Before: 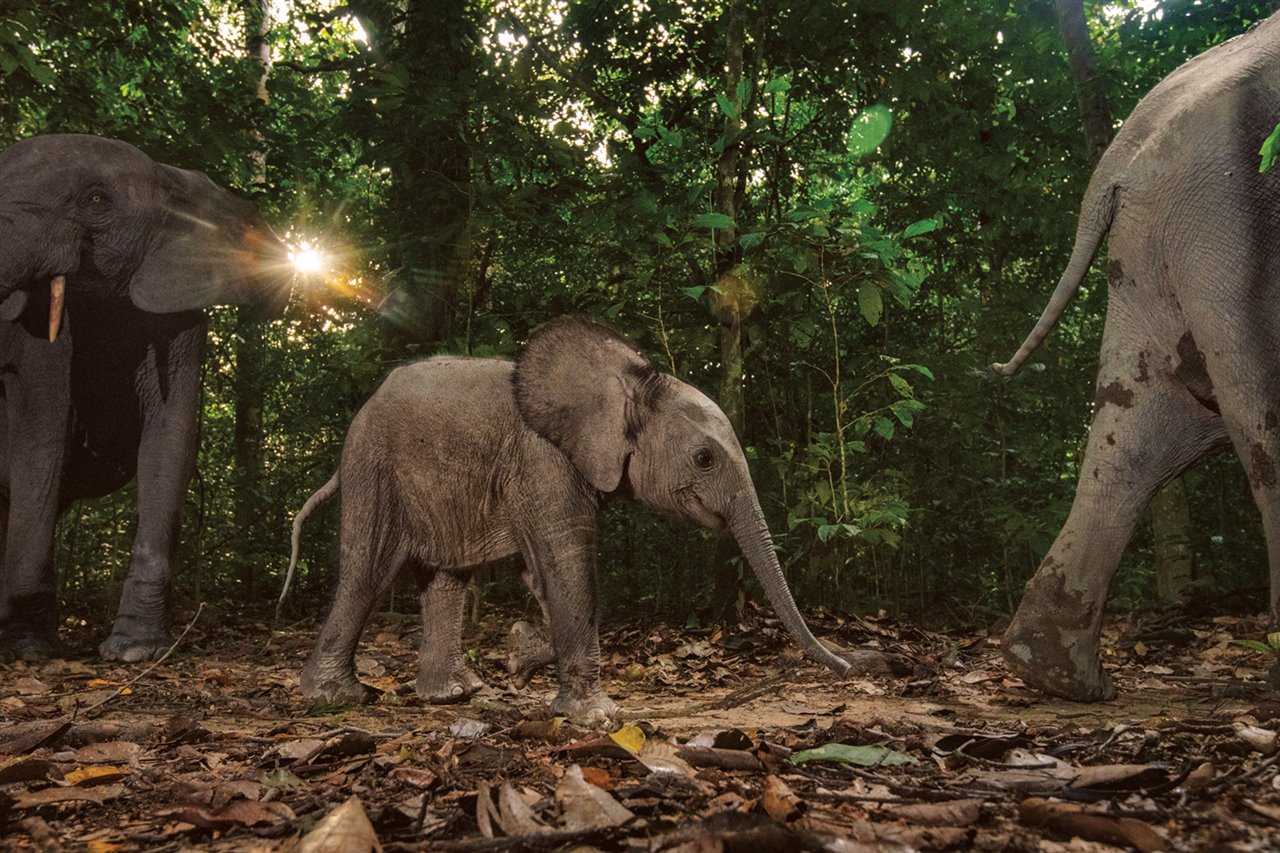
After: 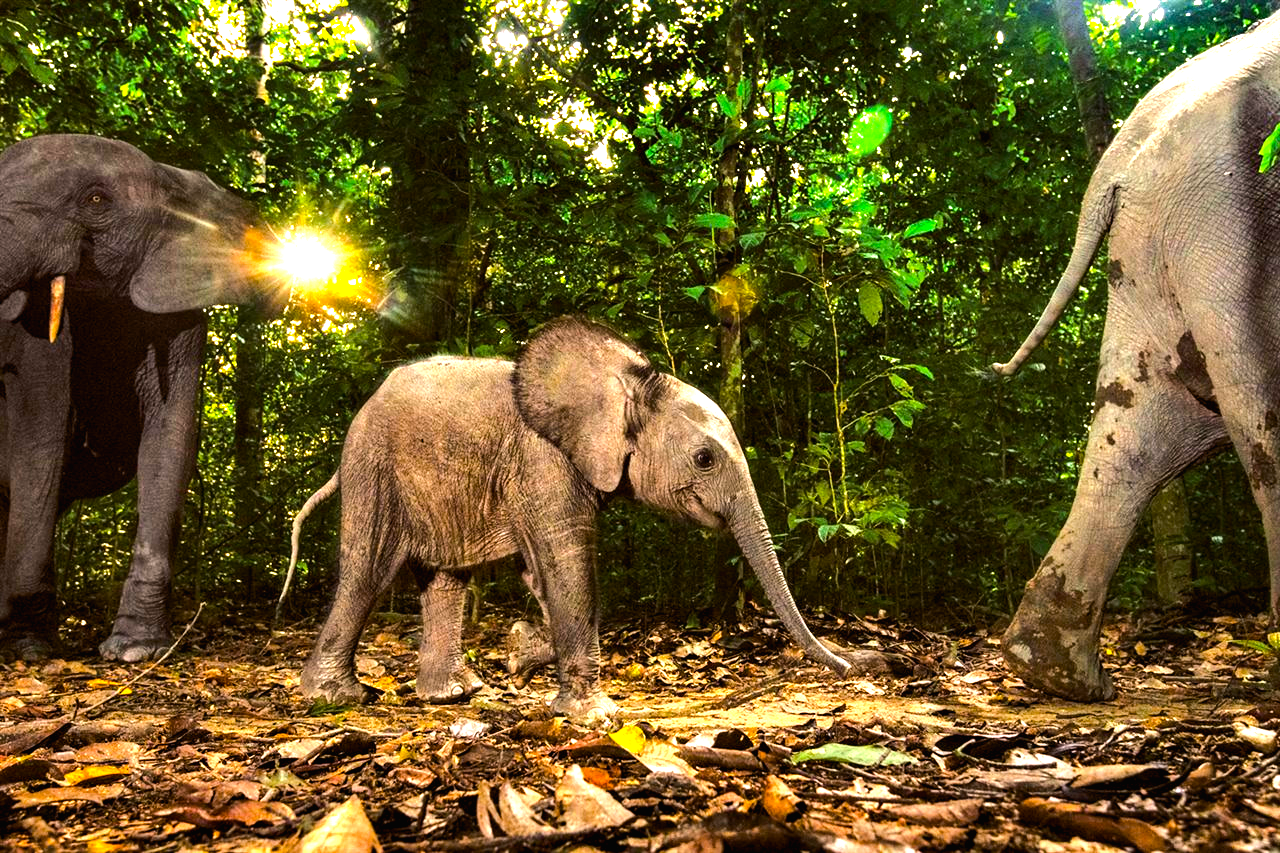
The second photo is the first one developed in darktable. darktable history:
color balance rgb: global offset › luminance -0.889%, linear chroma grading › global chroma 14.985%, perceptual saturation grading › global saturation 29.638%, perceptual brilliance grading › highlights 17.547%, perceptual brilliance grading › mid-tones 30.786%, perceptual brilliance grading › shadows -30.508%
tone equalizer: -8 EV -0.403 EV, -7 EV -0.374 EV, -6 EV -0.317 EV, -5 EV -0.194 EV, -3 EV 0.225 EV, -2 EV 0.359 EV, -1 EV 0.395 EV, +0 EV 0.39 EV, mask exposure compensation -0.489 EV
contrast brightness saturation: contrast -0.024, brightness -0.011, saturation 0.026
exposure: black level correction 0, exposure 1.1 EV, compensate highlight preservation false
